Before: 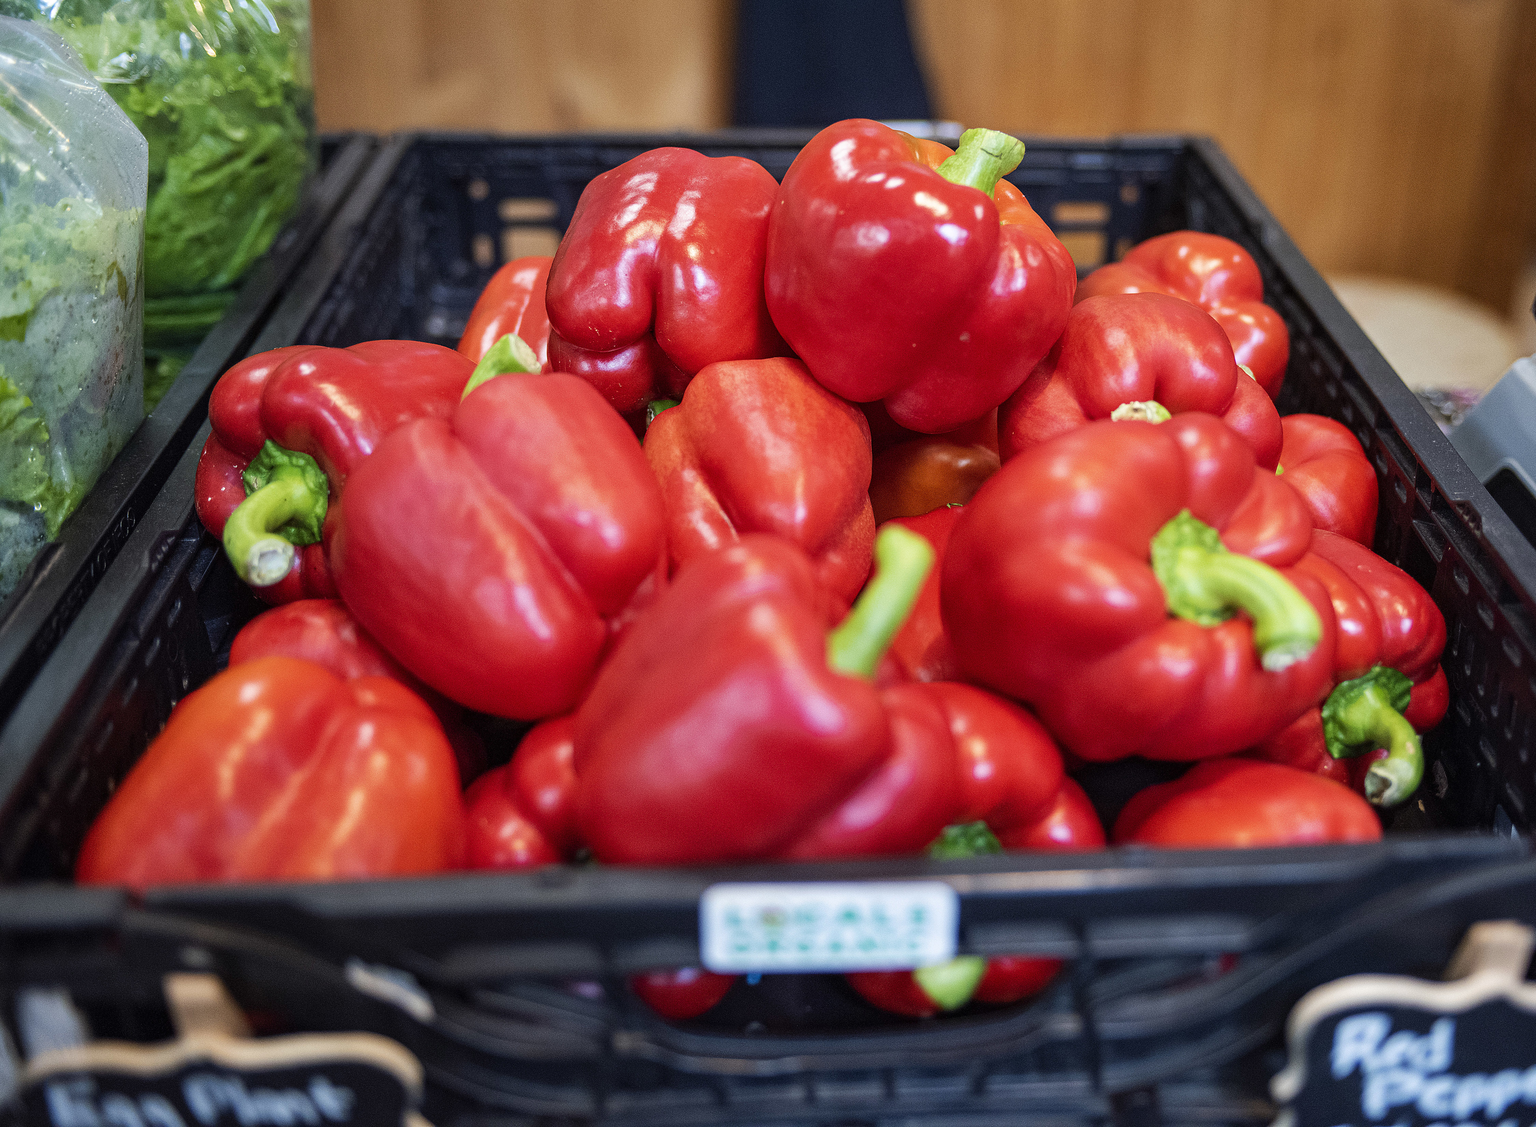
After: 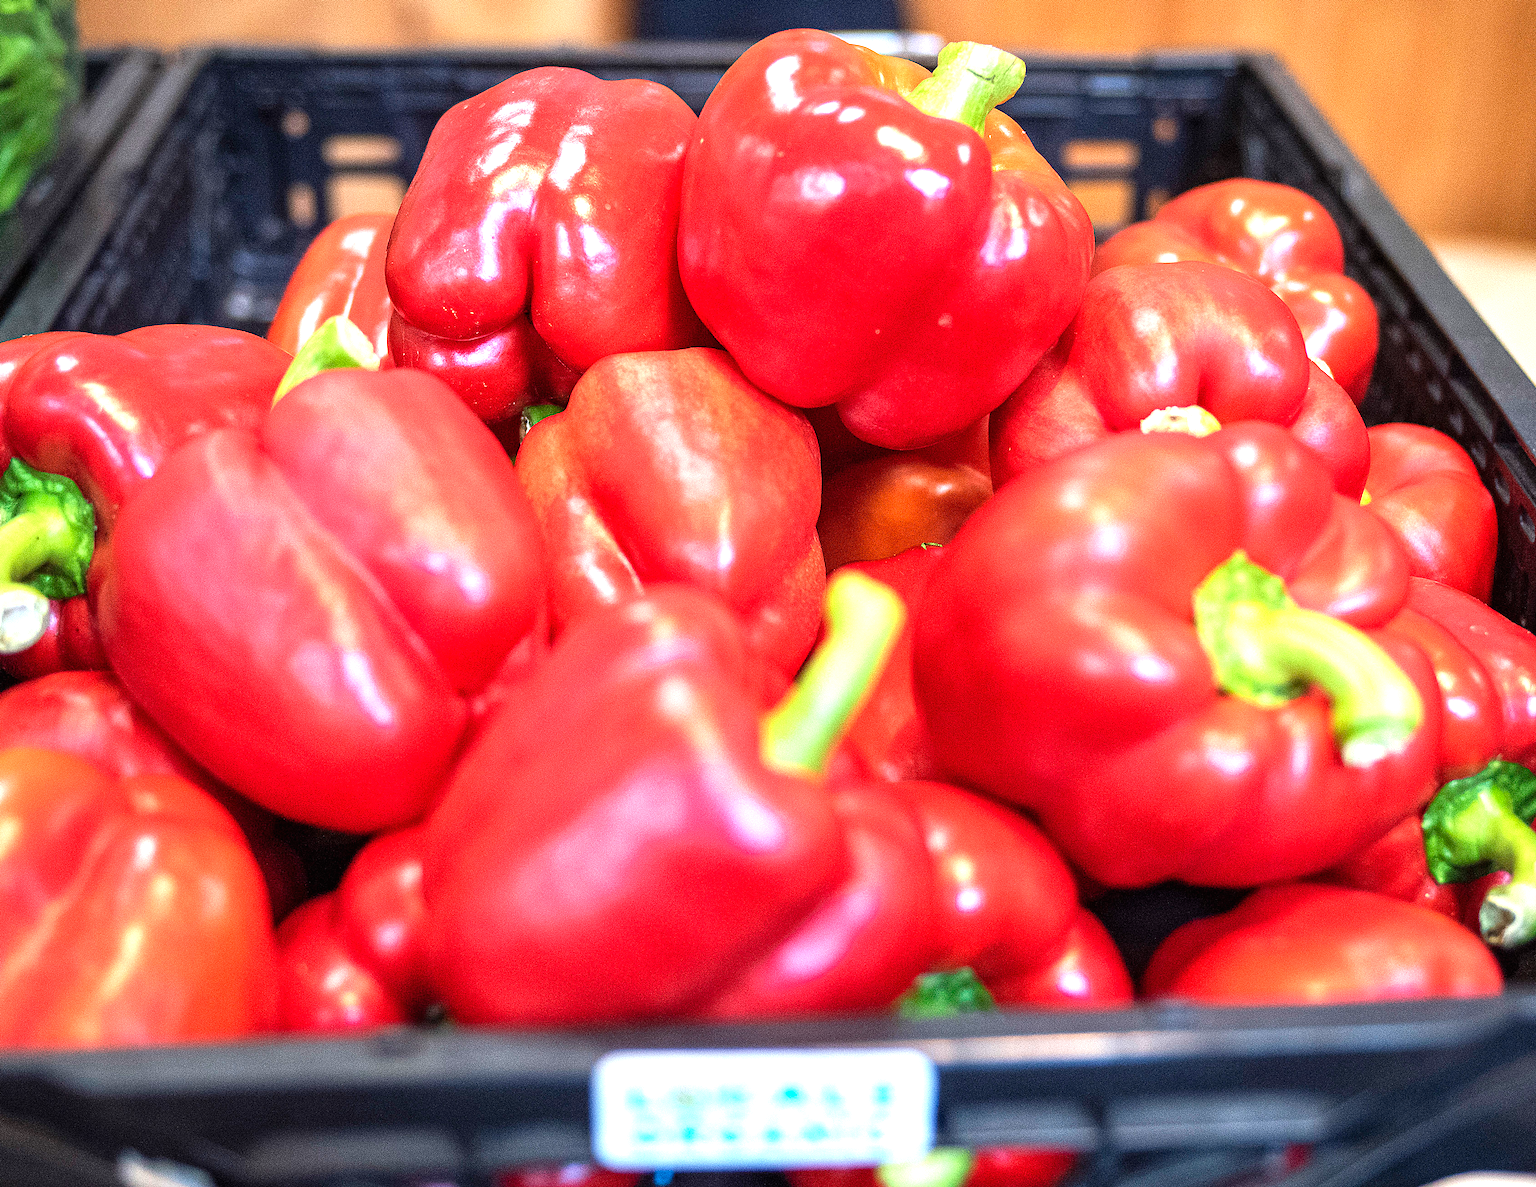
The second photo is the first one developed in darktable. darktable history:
exposure: black level correction 0, exposure 1.1 EV, compensate exposure bias true, compensate highlight preservation false
crop: left 16.768%, top 8.653%, right 8.362%, bottom 12.485%
